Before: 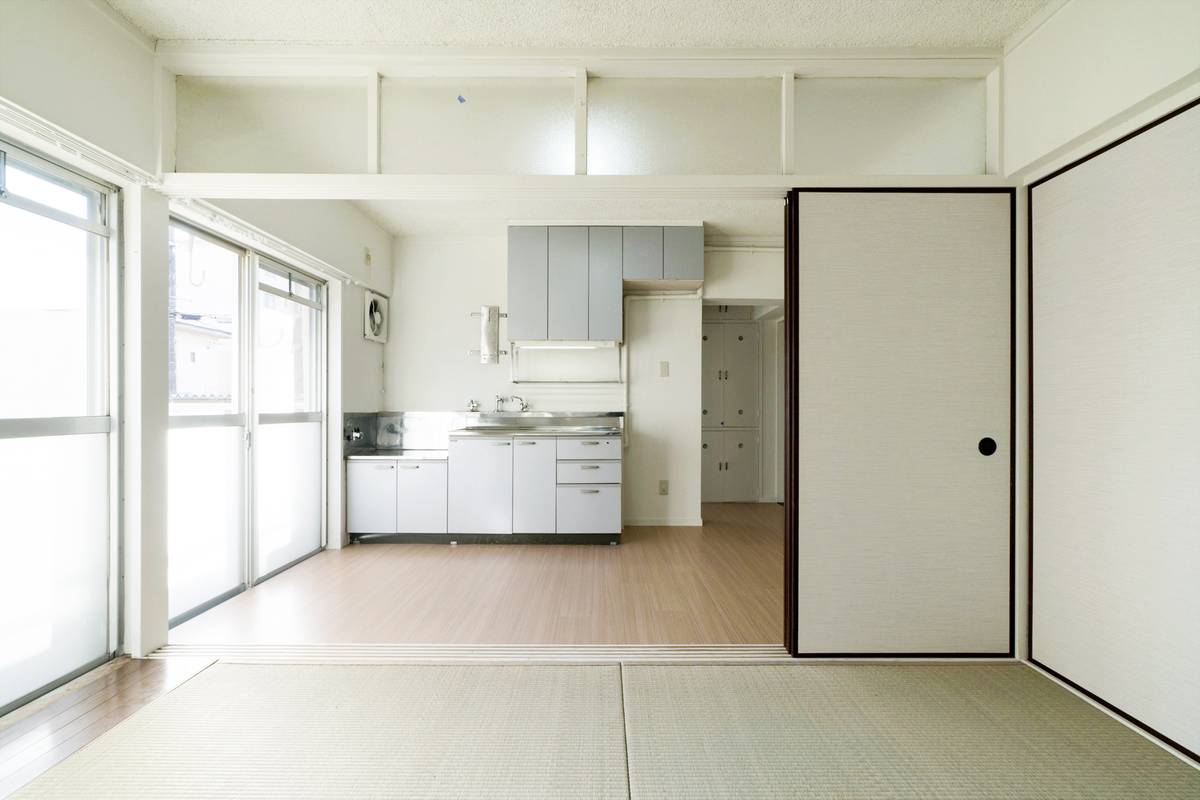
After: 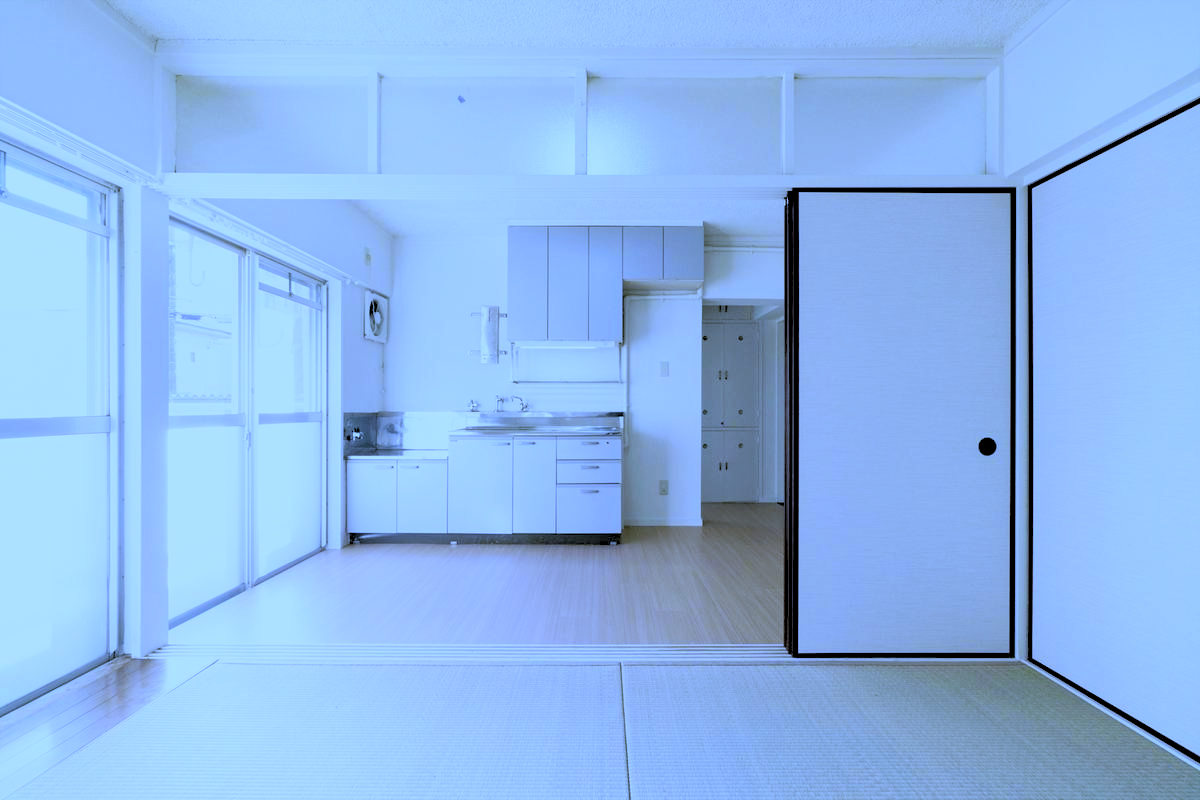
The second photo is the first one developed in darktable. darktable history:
rgb levels: preserve colors sum RGB, levels [[0.038, 0.433, 0.934], [0, 0.5, 1], [0, 0.5, 1]]
exposure: compensate highlight preservation false
white balance: red 0.766, blue 1.537
